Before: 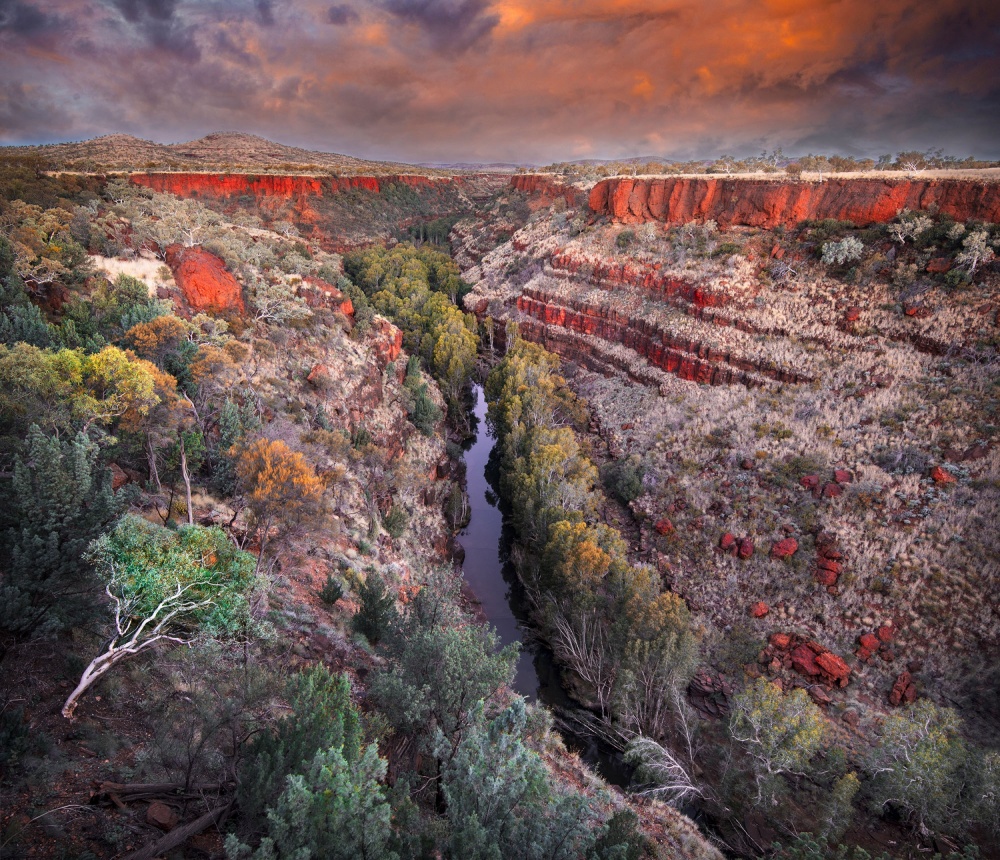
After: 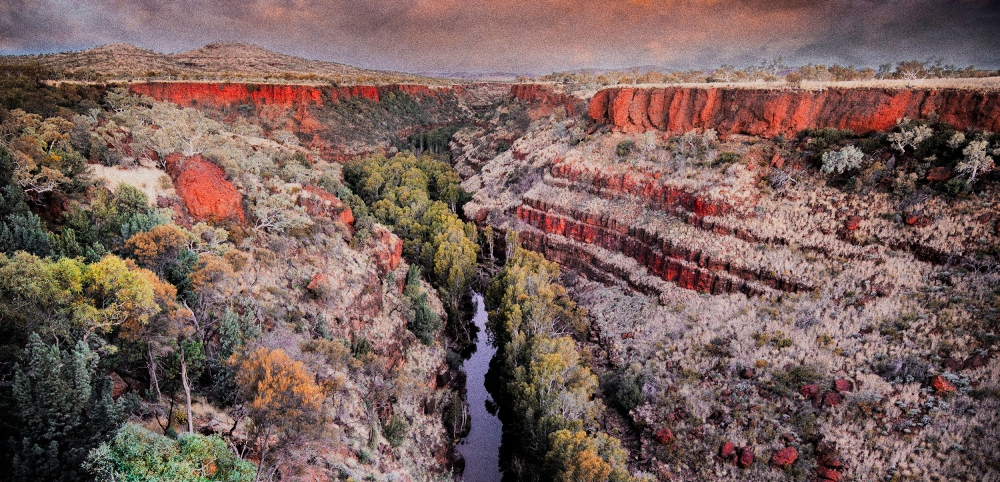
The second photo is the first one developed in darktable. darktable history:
tone equalizer: -8 EV -0.417 EV, -7 EV -0.389 EV, -6 EV -0.333 EV, -5 EV -0.222 EV, -3 EV 0.222 EV, -2 EV 0.333 EV, -1 EV 0.389 EV, +0 EV 0.417 EV, edges refinement/feathering 500, mask exposure compensation -1.57 EV, preserve details no
filmic rgb: black relative exposure -9.22 EV, white relative exposure 6.77 EV, hardness 3.07, contrast 1.05
crop and rotate: top 10.605%, bottom 33.274%
grain: coarseness 11.82 ISO, strength 36.67%, mid-tones bias 74.17%
